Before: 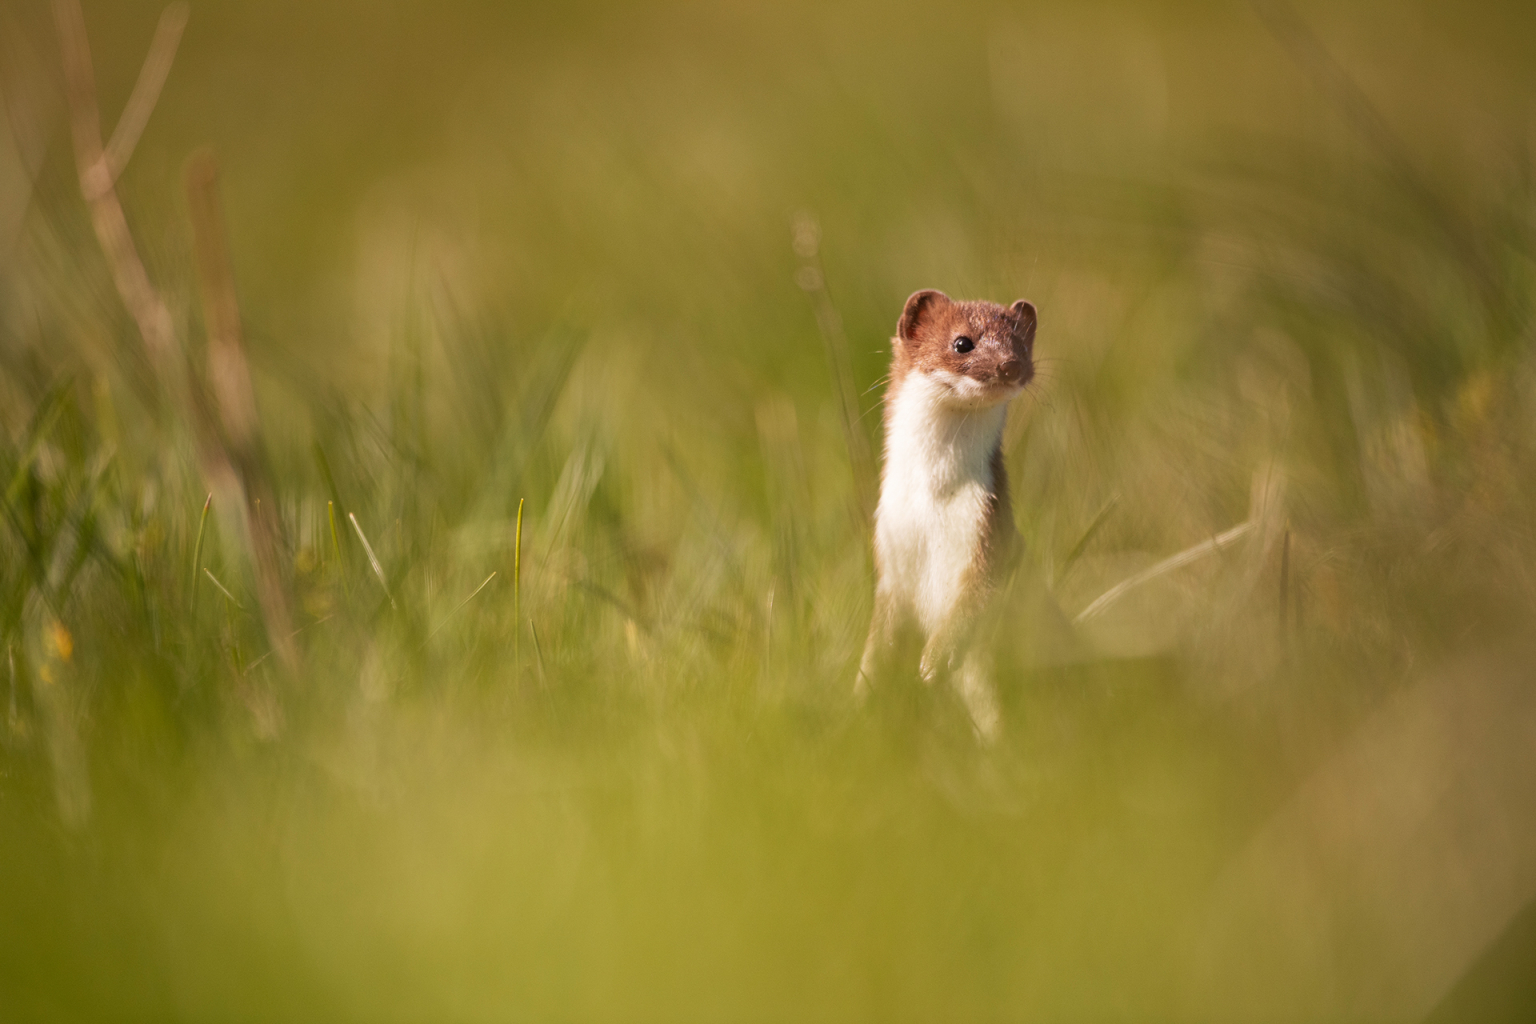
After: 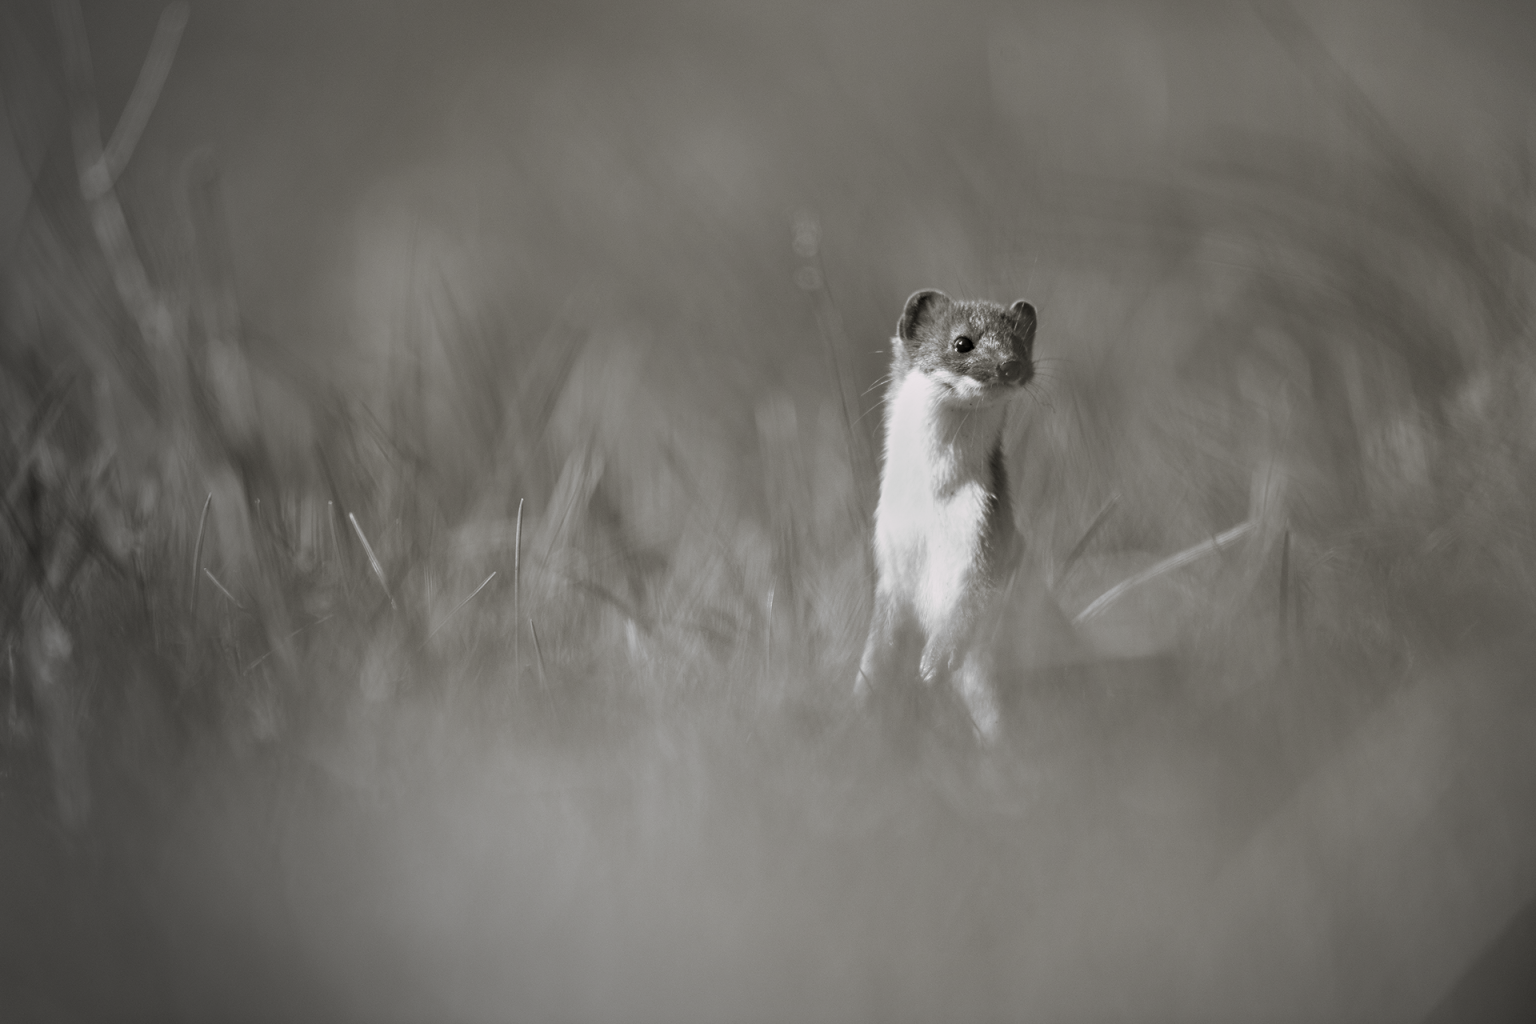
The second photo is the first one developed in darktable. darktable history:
haze removal: compatibility mode true, adaptive false
tone equalizer: -7 EV -0.63 EV, -6 EV 1 EV, -5 EV -0.45 EV, -4 EV 0.43 EV, -3 EV 0.41 EV, -2 EV 0.15 EV, -1 EV -0.15 EV, +0 EV -0.39 EV, smoothing diameter 25%, edges refinement/feathering 10, preserve details guided filter
monochrome: a 30.25, b 92.03
vignetting: fall-off start 73.57%, center (0.22, -0.235)
split-toning: shadows › hue 46.8°, shadows › saturation 0.17, highlights › hue 316.8°, highlights › saturation 0.27, balance -51.82
